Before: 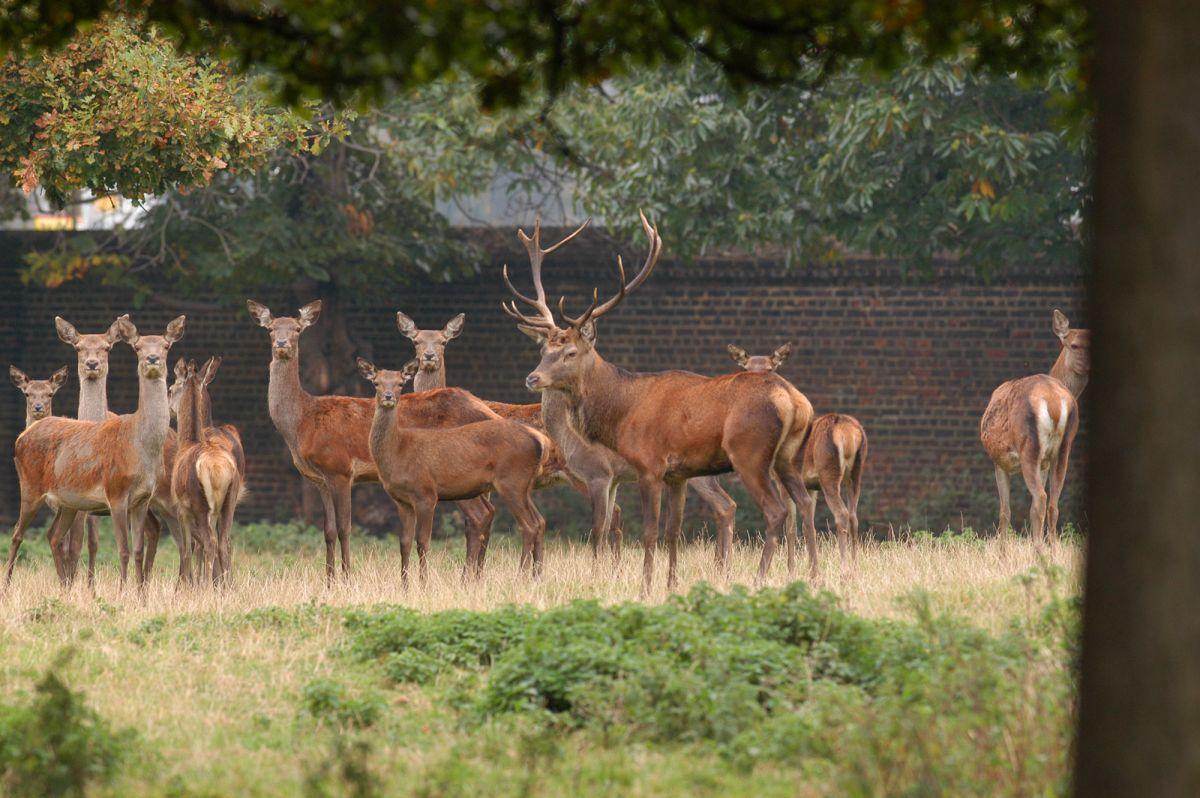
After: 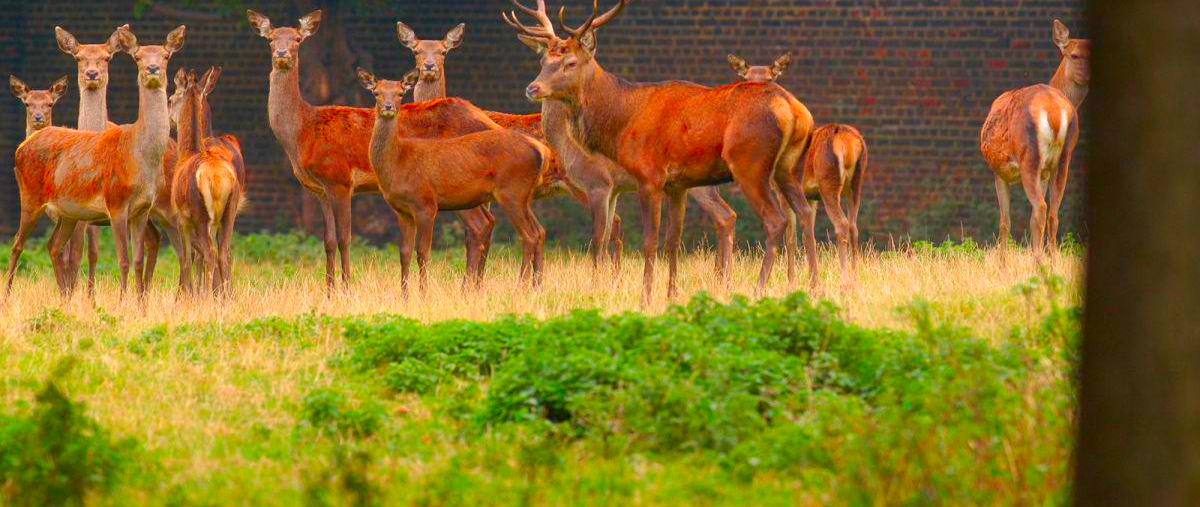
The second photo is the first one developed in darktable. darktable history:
bloom: size 5%, threshold 95%, strength 15%
crop and rotate: top 36.435%
color correction: saturation 2.15
